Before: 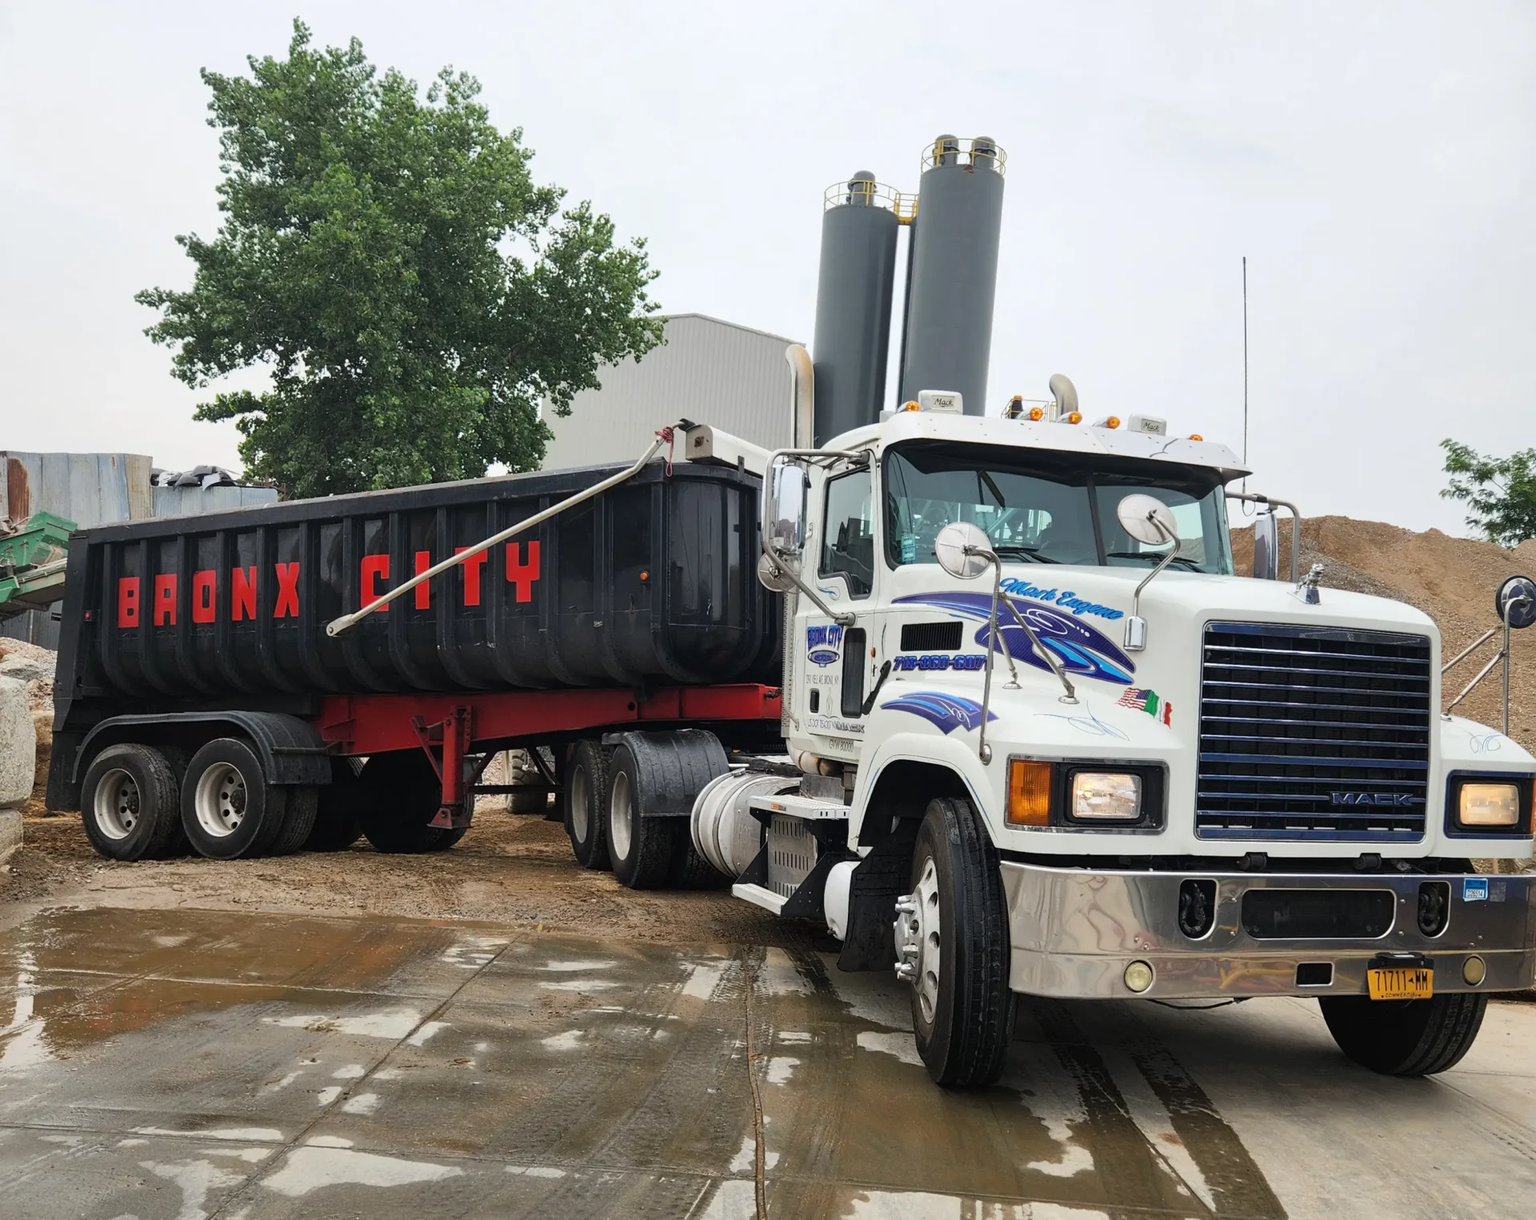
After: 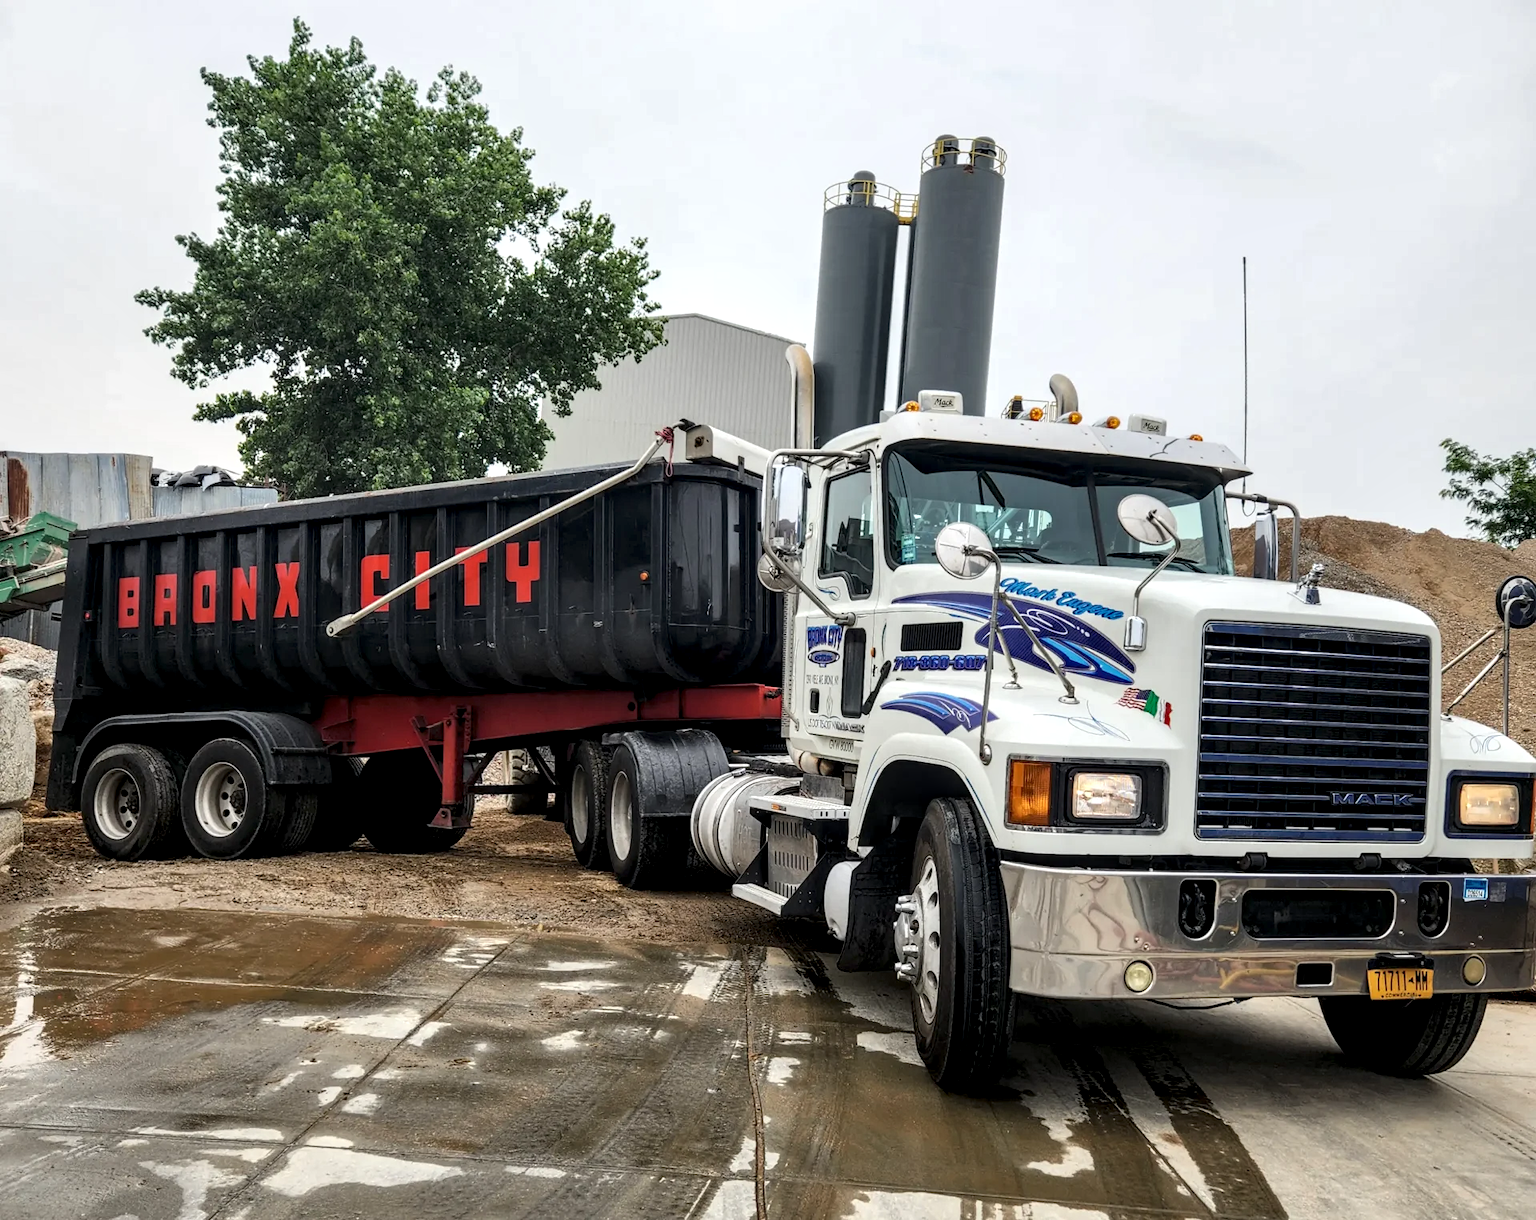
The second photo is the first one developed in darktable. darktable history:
local contrast: highlights 60%, shadows 62%, detail 160%
